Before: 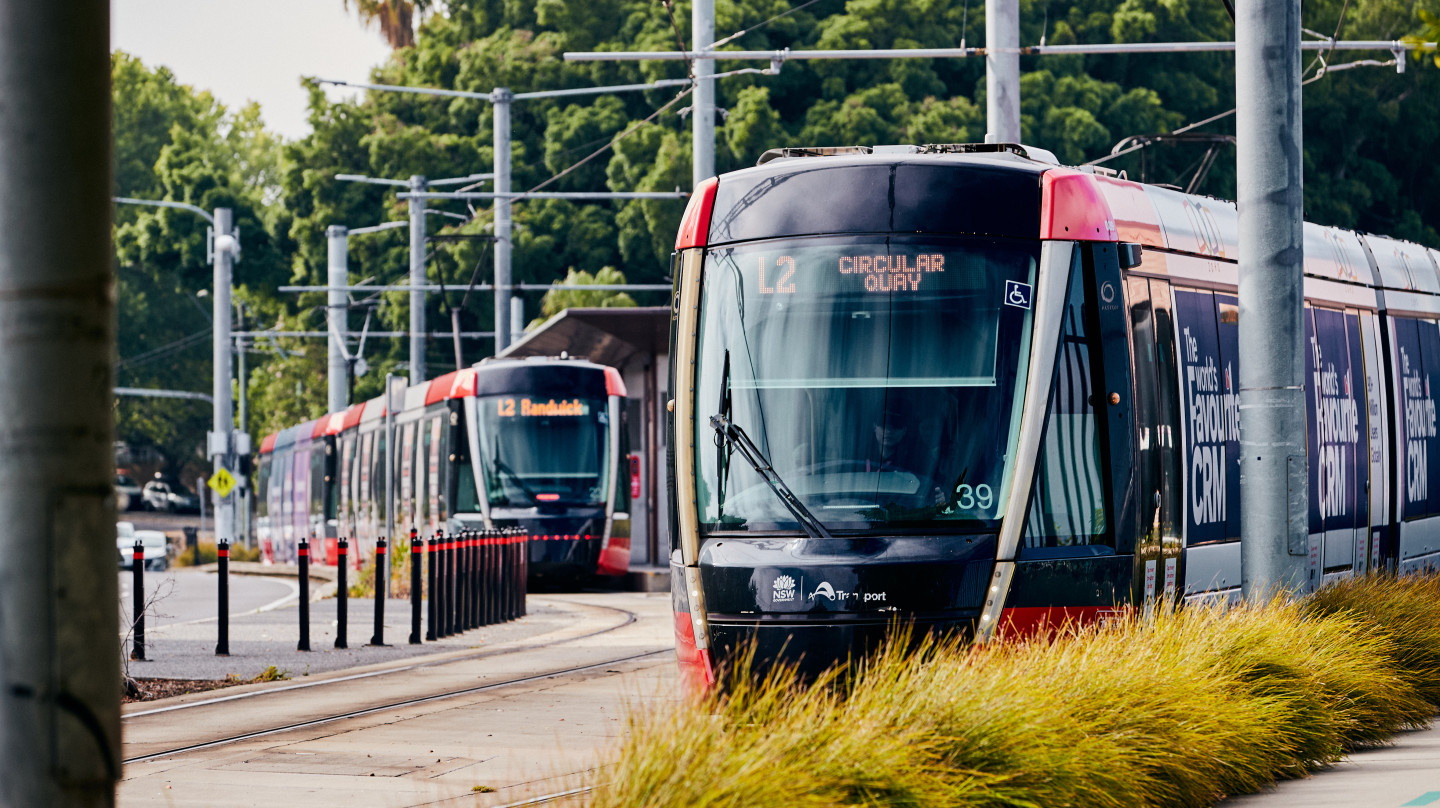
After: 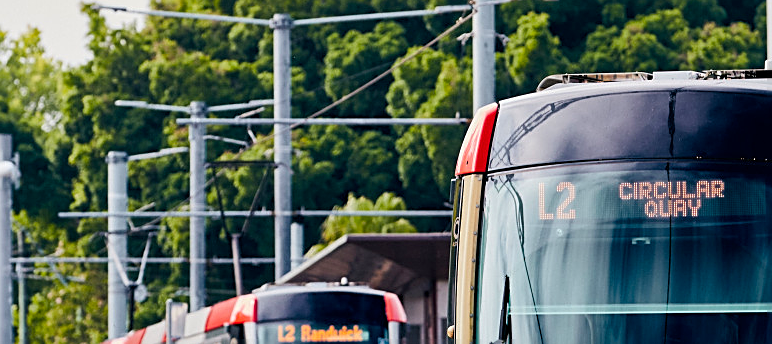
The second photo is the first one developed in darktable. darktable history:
crop: left 15.288%, top 9.201%, right 31.09%, bottom 48.104%
sharpen: on, module defaults
color balance rgb: perceptual saturation grading › global saturation 29.765%
